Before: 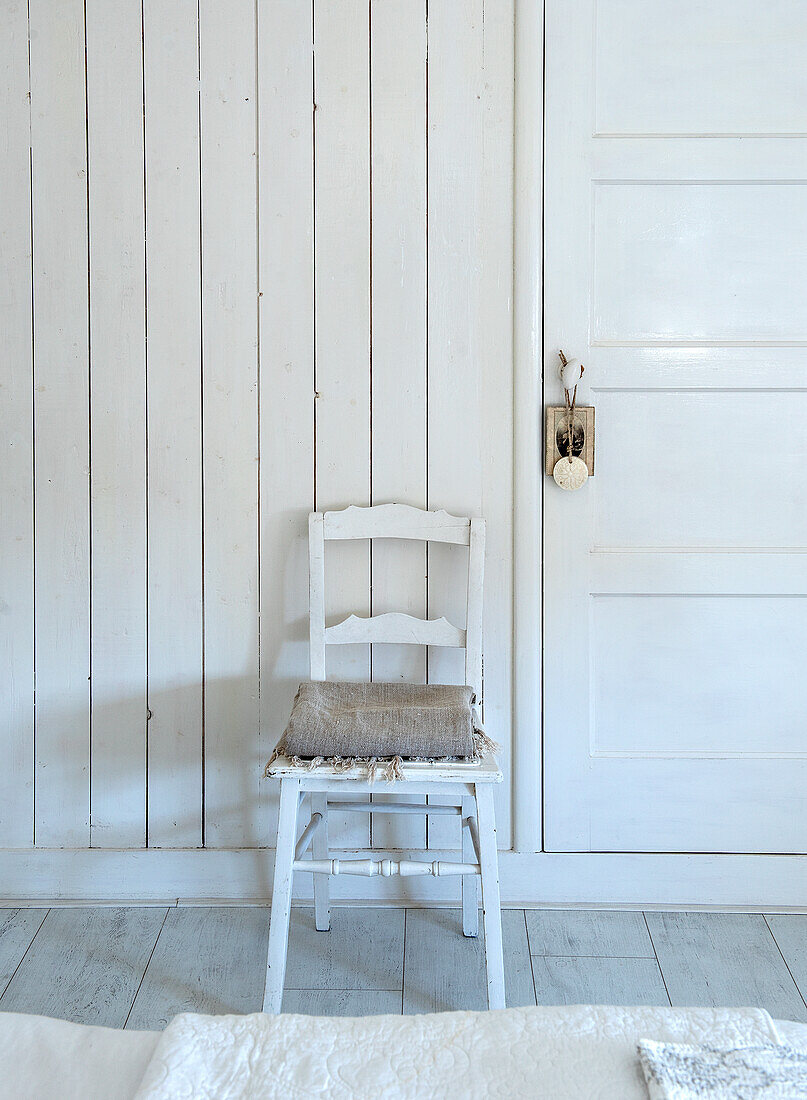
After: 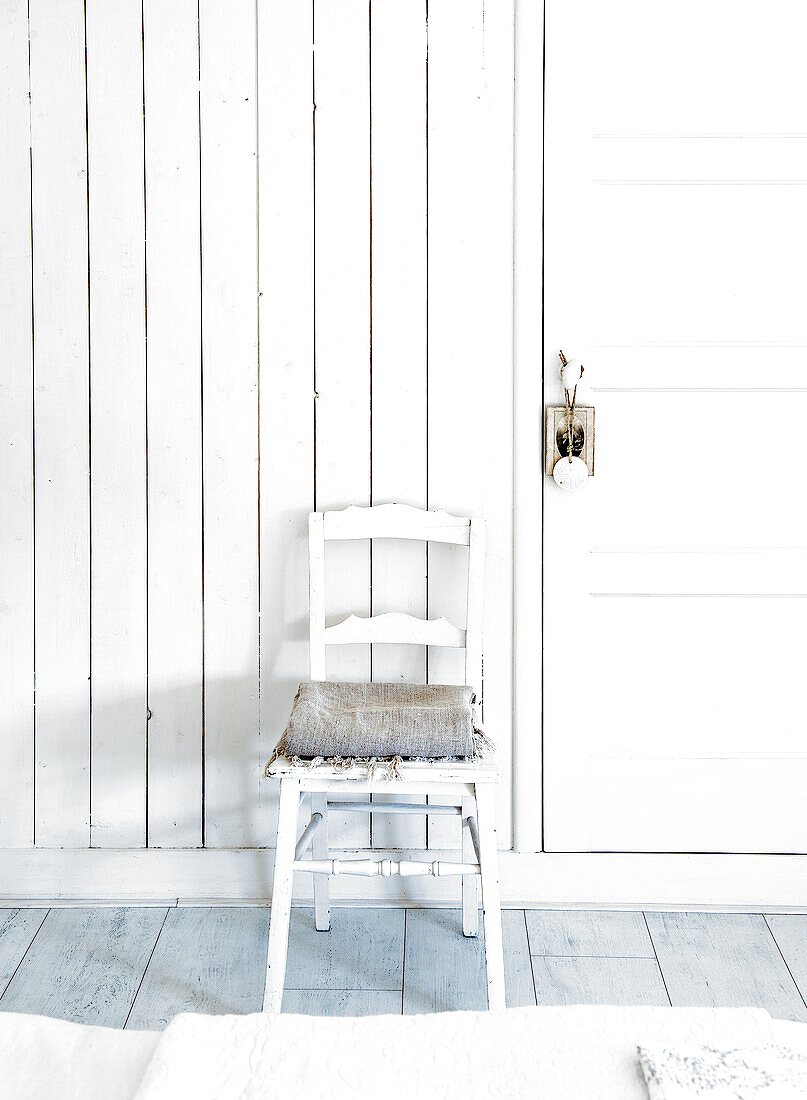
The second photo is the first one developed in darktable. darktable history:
exposure: exposure 0.6 EV, compensate highlight preservation false
filmic rgb: black relative exposure -6.43 EV, white relative exposure 2.43 EV, threshold 3 EV, hardness 5.27, latitude 0.1%, contrast 1.425, highlights saturation mix 2%, preserve chrominance no, color science v5 (2021), contrast in shadows safe, contrast in highlights safe, enable highlight reconstruction true
